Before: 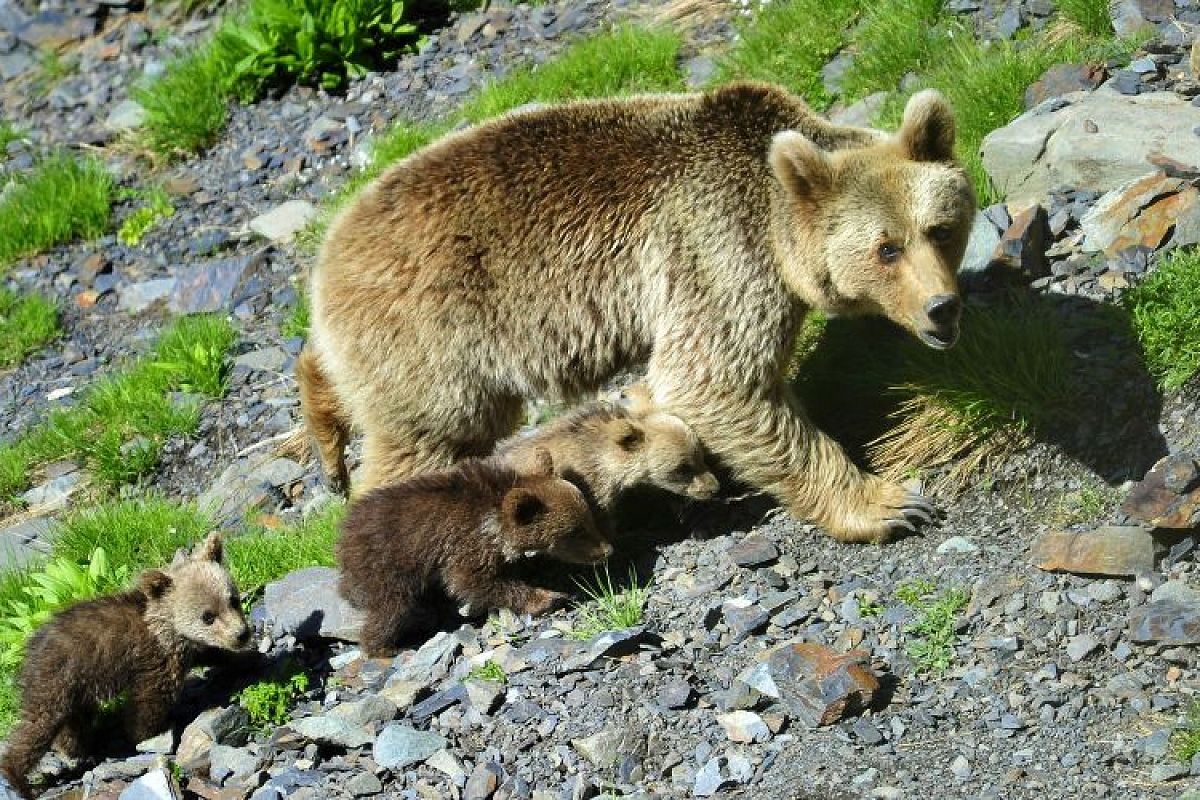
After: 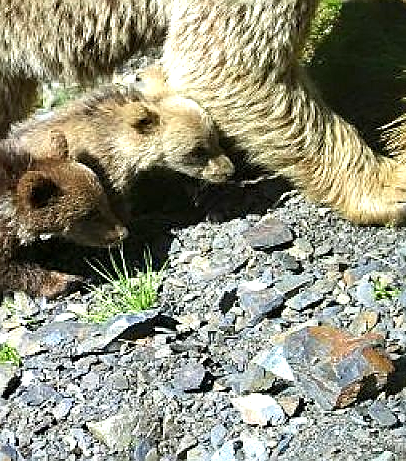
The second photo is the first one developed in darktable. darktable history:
exposure: black level correction 0.001, exposure 0.499 EV, compensate highlight preservation false
crop: left 40.49%, top 39.683%, right 25.638%, bottom 2.69%
sharpen: amount 0.588
levels: black 0.04%, gray 59.38%
